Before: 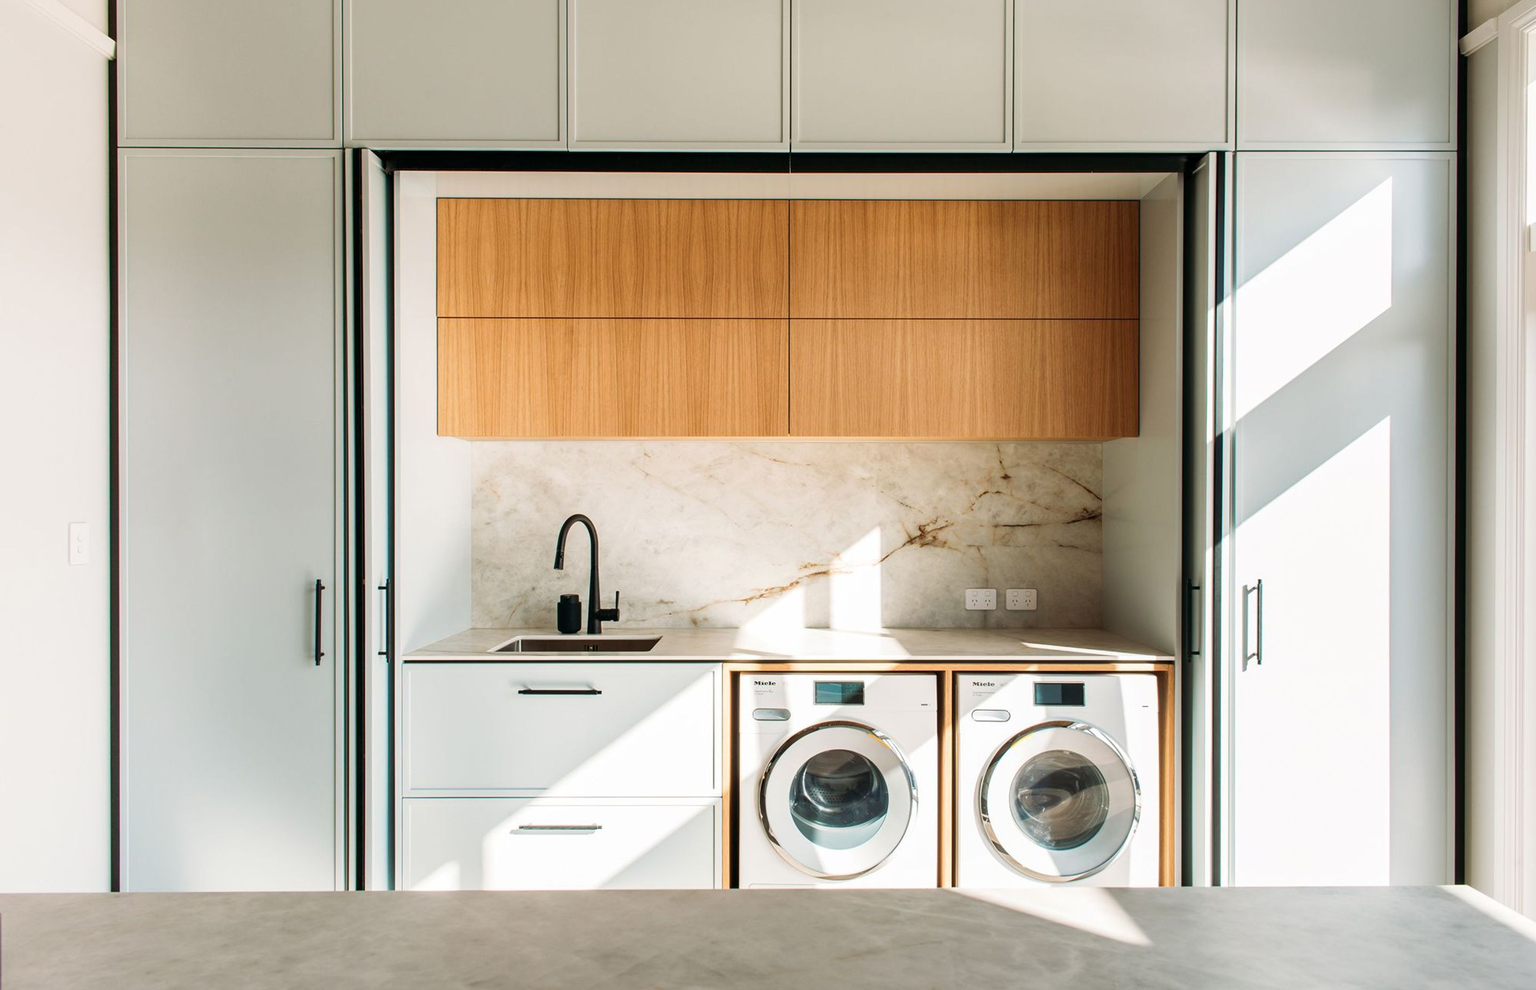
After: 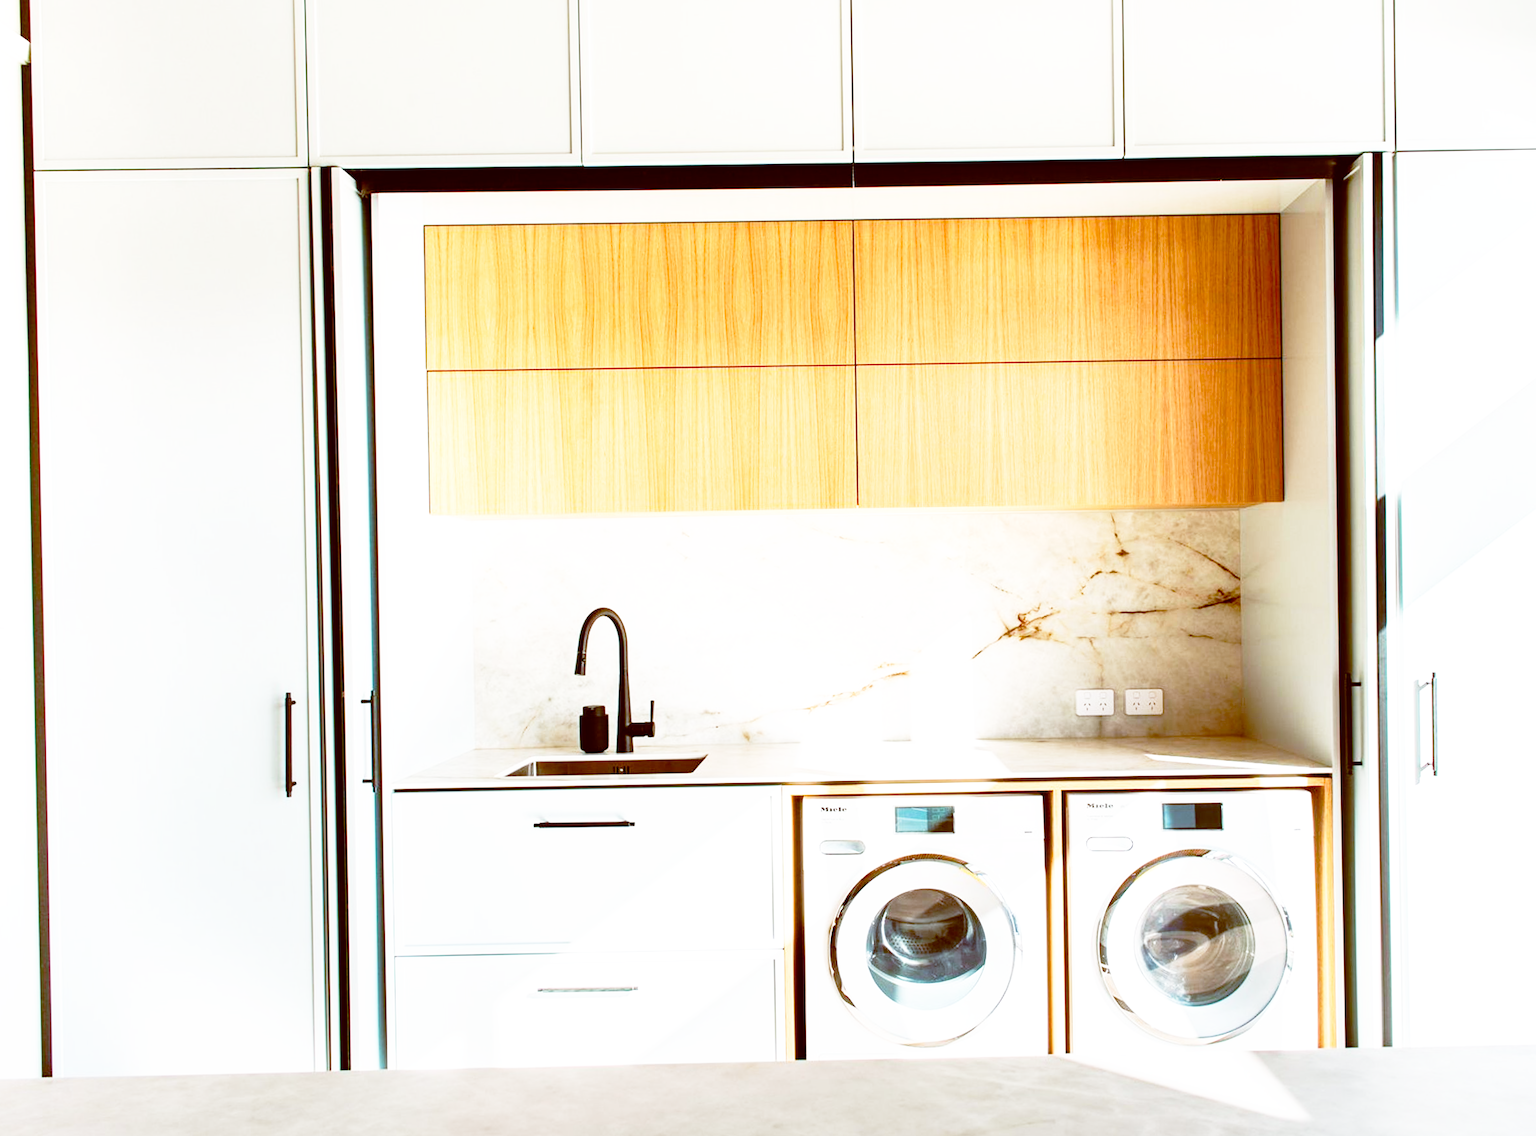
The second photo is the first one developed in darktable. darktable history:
crop and rotate: angle 1°, left 4.281%, top 0.642%, right 11.383%, bottom 2.486%
graduated density: rotation -180°, offset 27.42
base curve: curves: ch0 [(0, 0) (0.012, 0.01) (0.073, 0.168) (0.31, 0.711) (0.645, 0.957) (1, 1)], preserve colors none
exposure: black level correction 0, exposure 0.5 EV, compensate exposure bias true, compensate highlight preservation false
color balance: lift [1, 1.015, 1.004, 0.985], gamma [1, 0.958, 0.971, 1.042], gain [1, 0.956, 0.977, 1.044]
